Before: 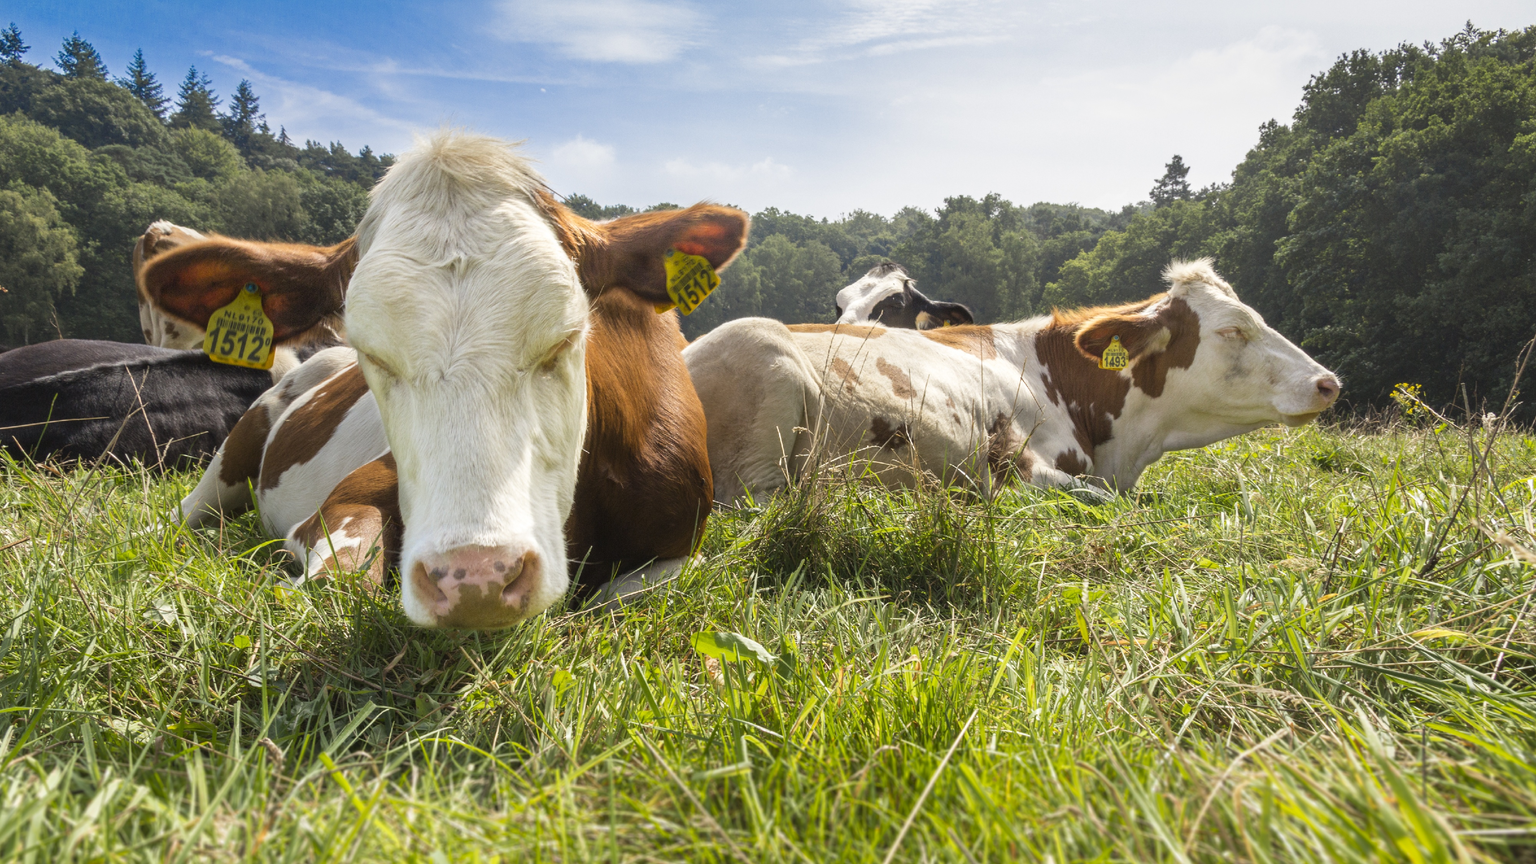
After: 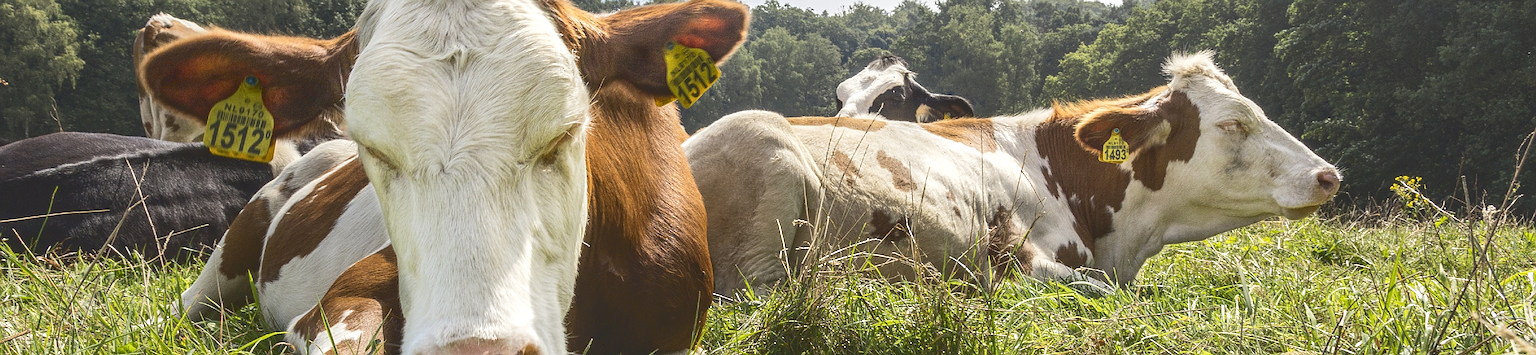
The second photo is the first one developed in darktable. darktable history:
crop and rotate: top 24.035%, bottom 34.834%
local contrast: on, module defaults
sharpen: radius 1.649, amount 1.277
tone curve: curves: ch0 [(0, 0) (0.003, 0.156) (0.011, 0.156) (0.025, 0.157) (0.044, 0.164) (0.069, 0.172) (0.1, 0.181) (0.136, 0.191) (0.177, 0.214) (0.224, 0.245) (0.277, 0.285) (0.335, 0.333) (0.399, 0.387) (0.468, 0.471) (0.543, 0.556) (0.623, 0.648) (0.709, 0.734) (0.801, 0.809) (0.898, 0.891) (1, 1)]
